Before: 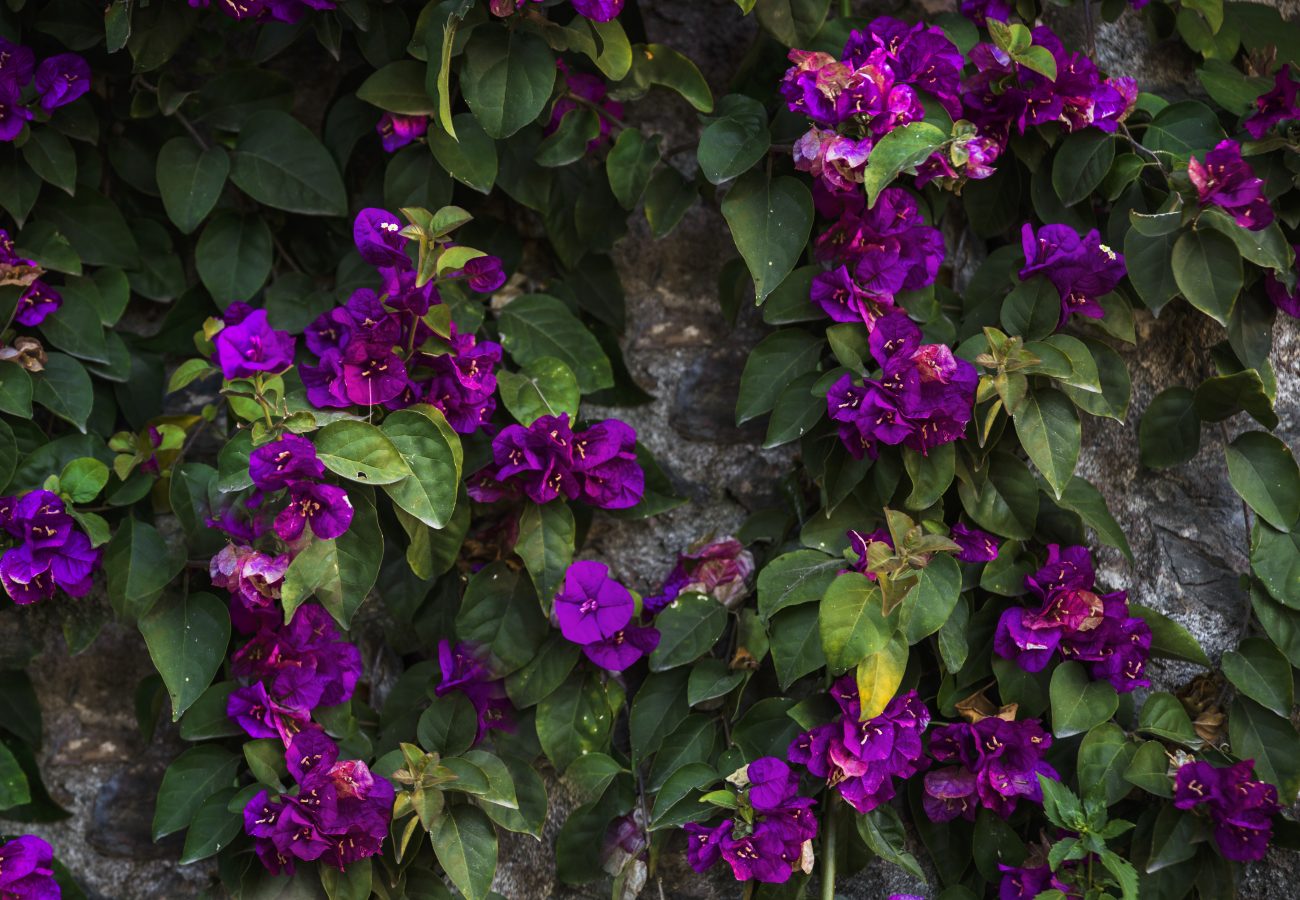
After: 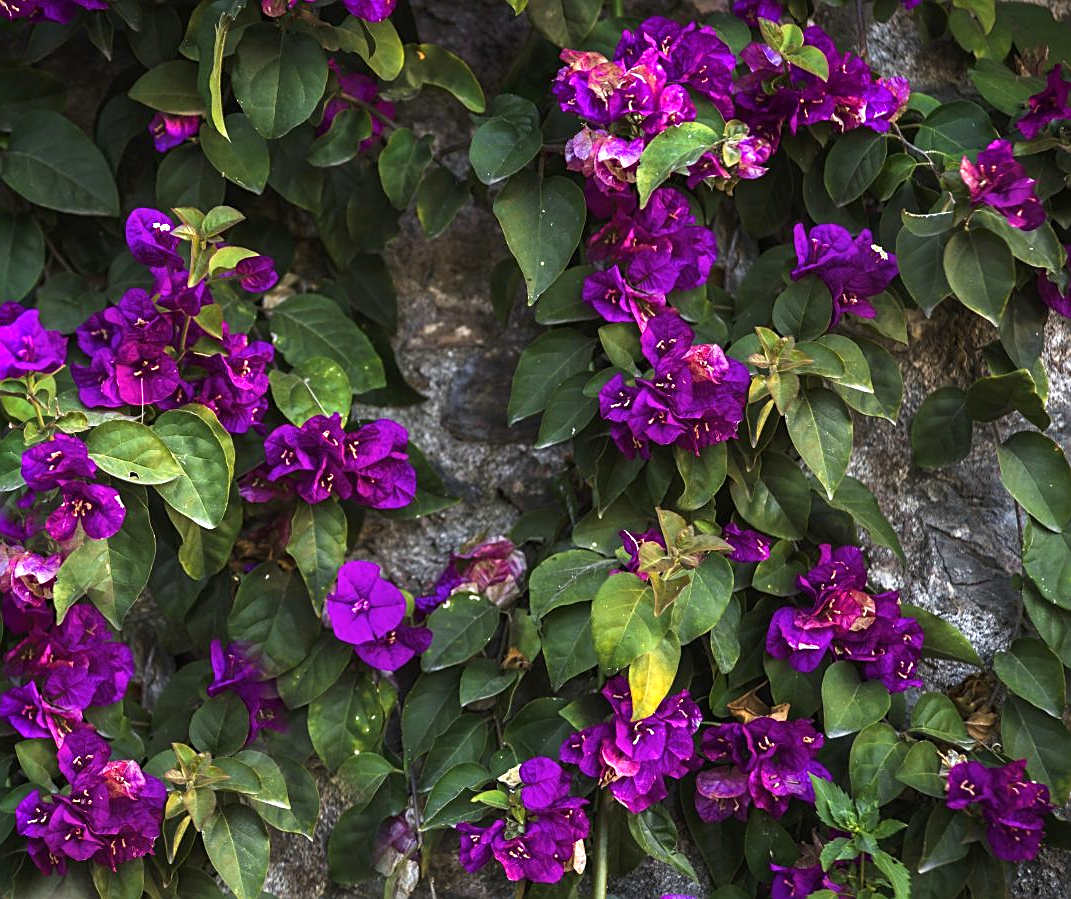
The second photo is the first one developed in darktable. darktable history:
crop: left 17.582%, bottom 0.031%
sharpen: on, module defaults
exposure: black level correction 0, exposure 0.7 EV, compensate exposure bias true, compensate highlight preservation false
